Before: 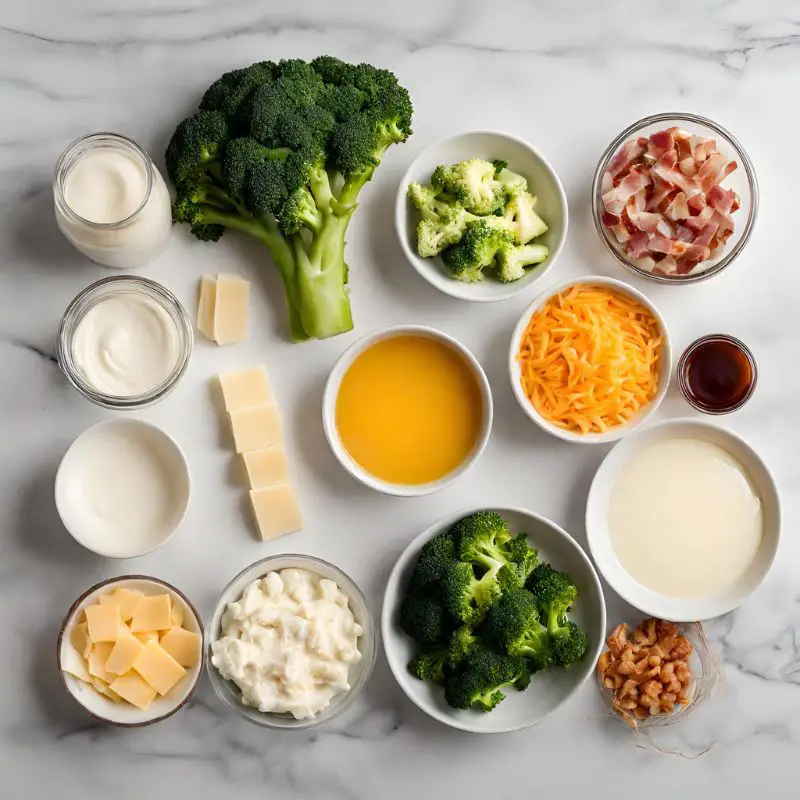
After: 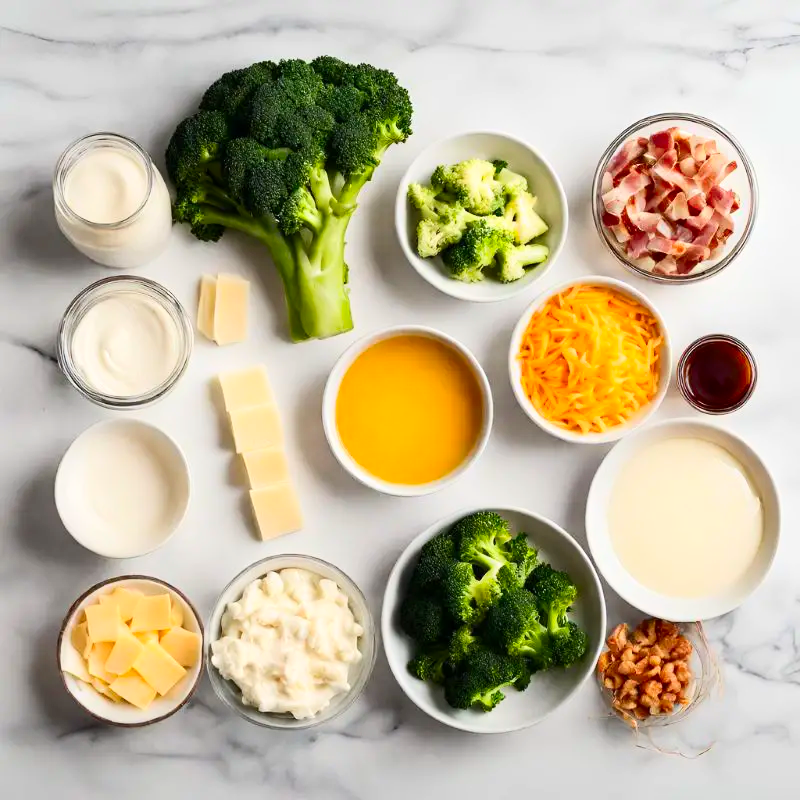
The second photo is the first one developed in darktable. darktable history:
contrast brightness saturation: contrast 0.231, brightness 0.098, saturation 0.289
